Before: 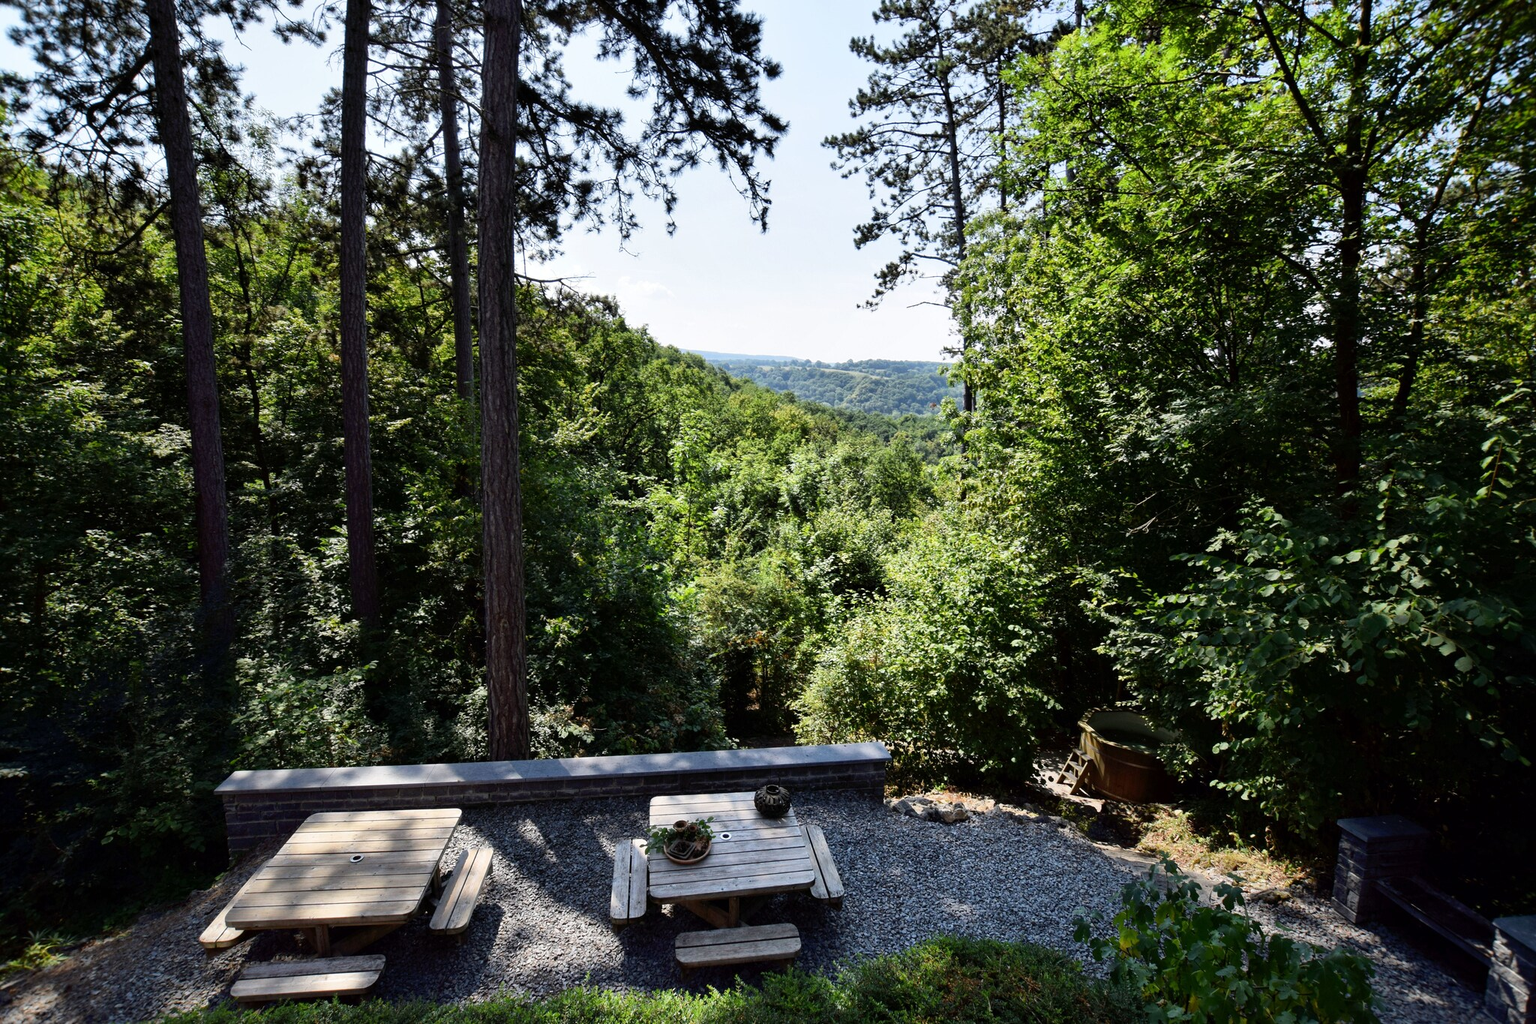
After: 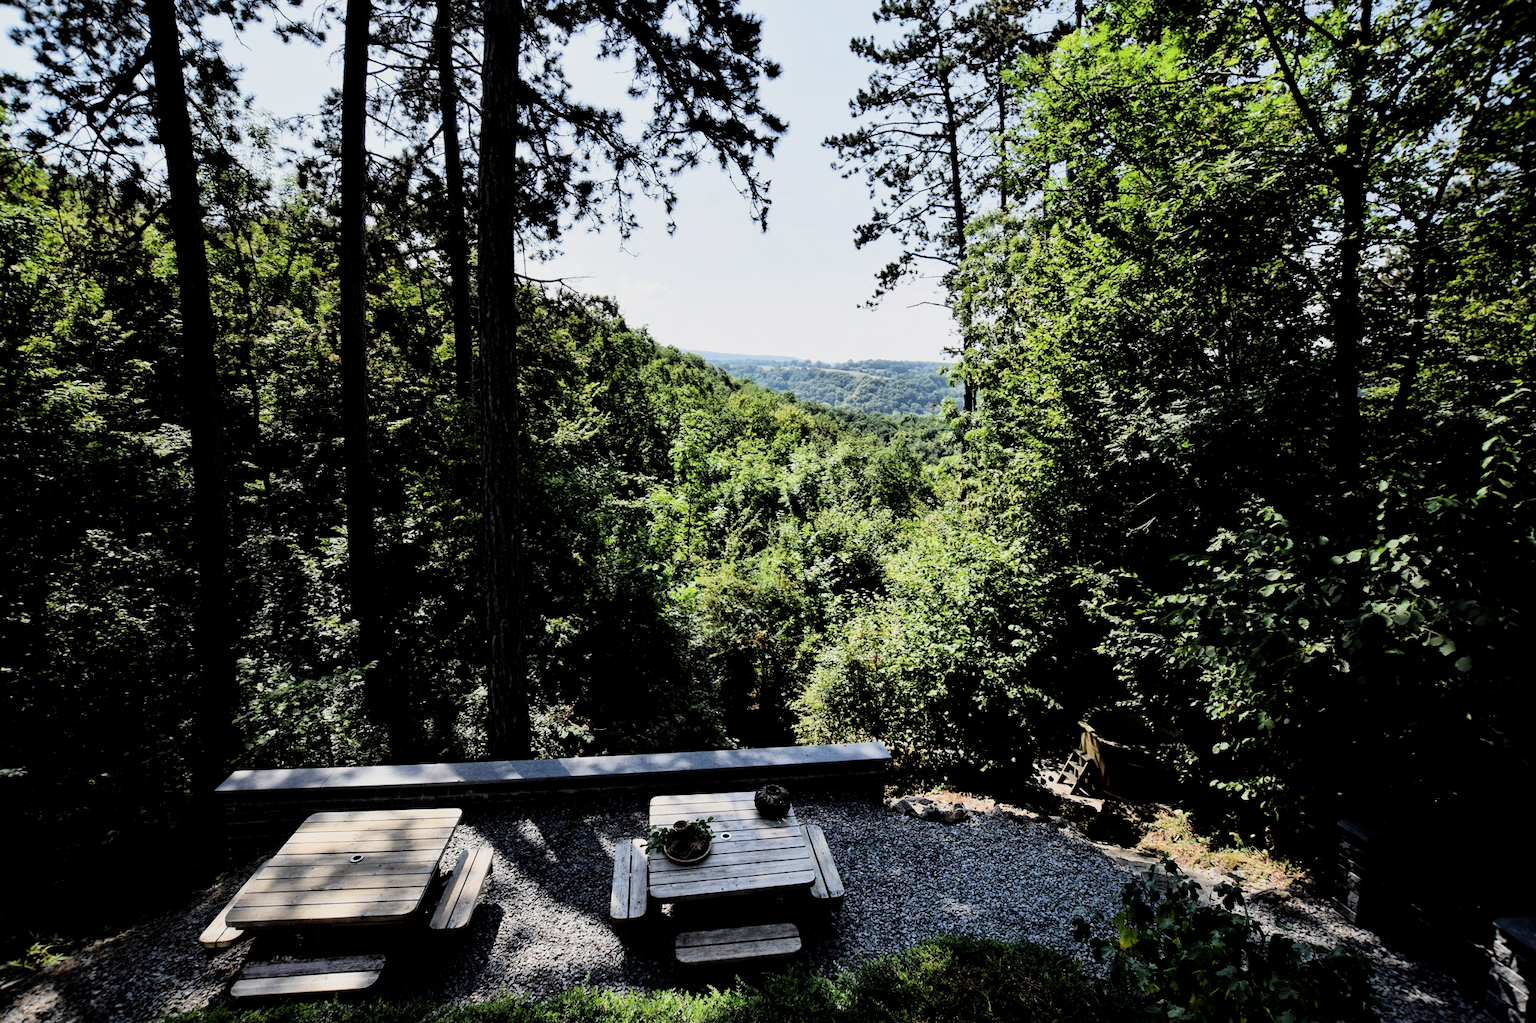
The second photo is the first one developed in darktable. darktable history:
local contrast: mode bilateral grid, contrast 10, coarseness 25, detail 115%, midtone range 0.2
filmic rgb: black relative exposure -5.12 EV, white relative exposure 3.98 EV, hardness 2.89, contrast 1.505
